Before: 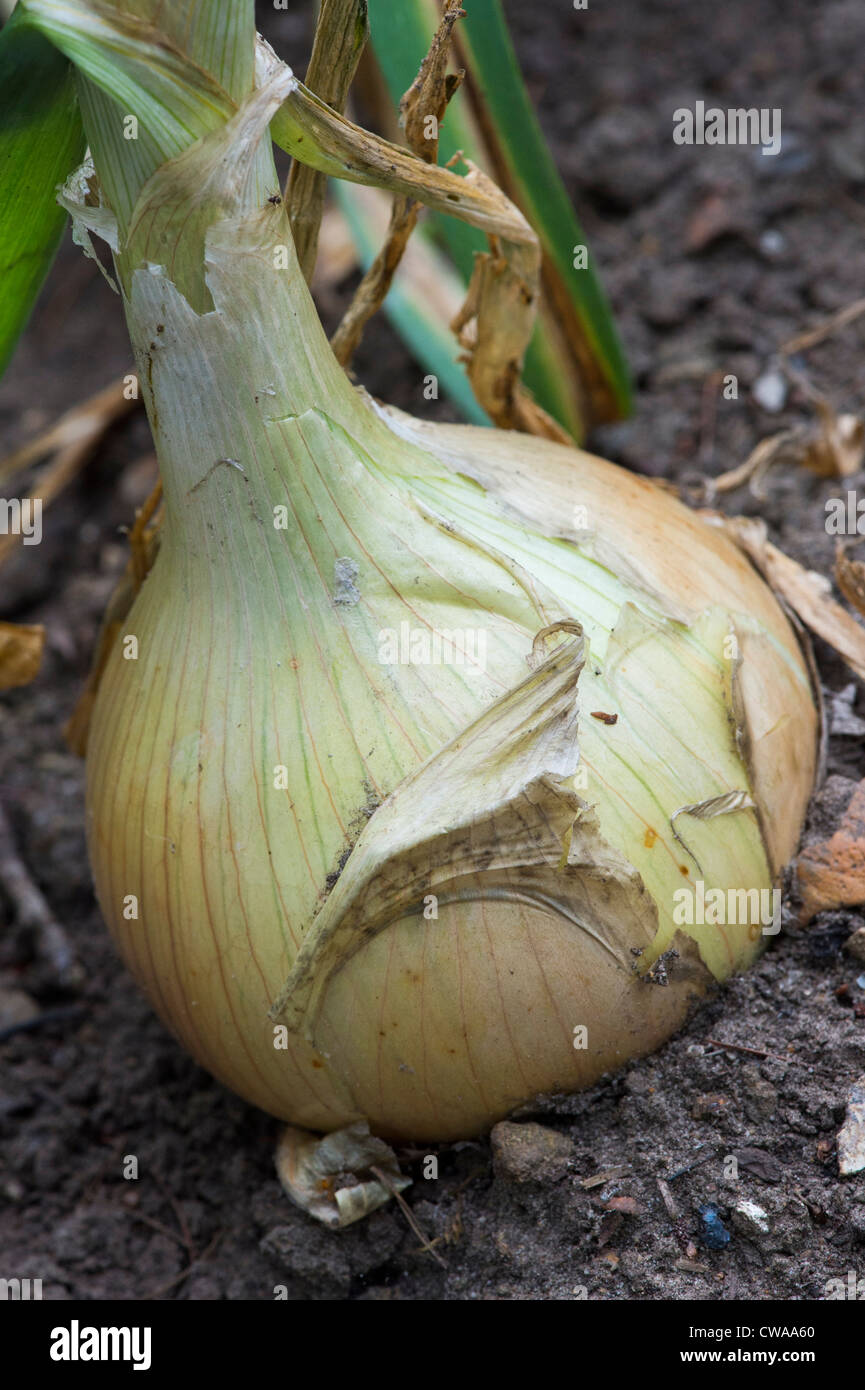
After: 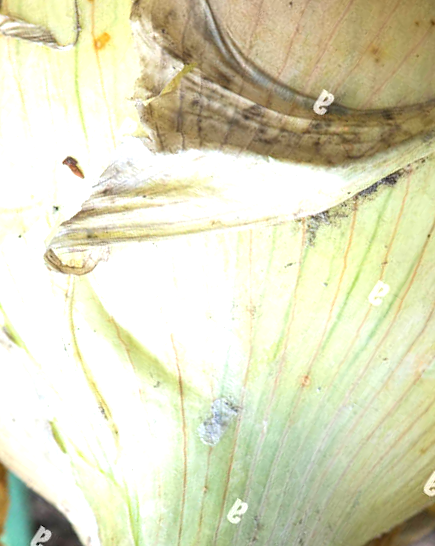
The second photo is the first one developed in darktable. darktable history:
color zones: curves: ch0 [(0, 0.5) (0.143, 0.5) (0.286, 0.5) (0.429, 0.5) (0.62, 0.489) (0.714, 0.445) (0.844, 0.496) (1, 0.5)]; ch1 [(0, 0.5) (0.143, 0.5) (0.286, 0.5) (0.429, 0.5) (0.571, 0.5) (0.714, 0.523) (0.857, 0.5) (1, 0.5)]
exposure: black level correction -0.001, exposure 0.908 EV, compensate highlight preservation false
crop and rotate: angle 147.05°, left 9.198%, top 15.586%, right 4.465%, bottom 17.104%
